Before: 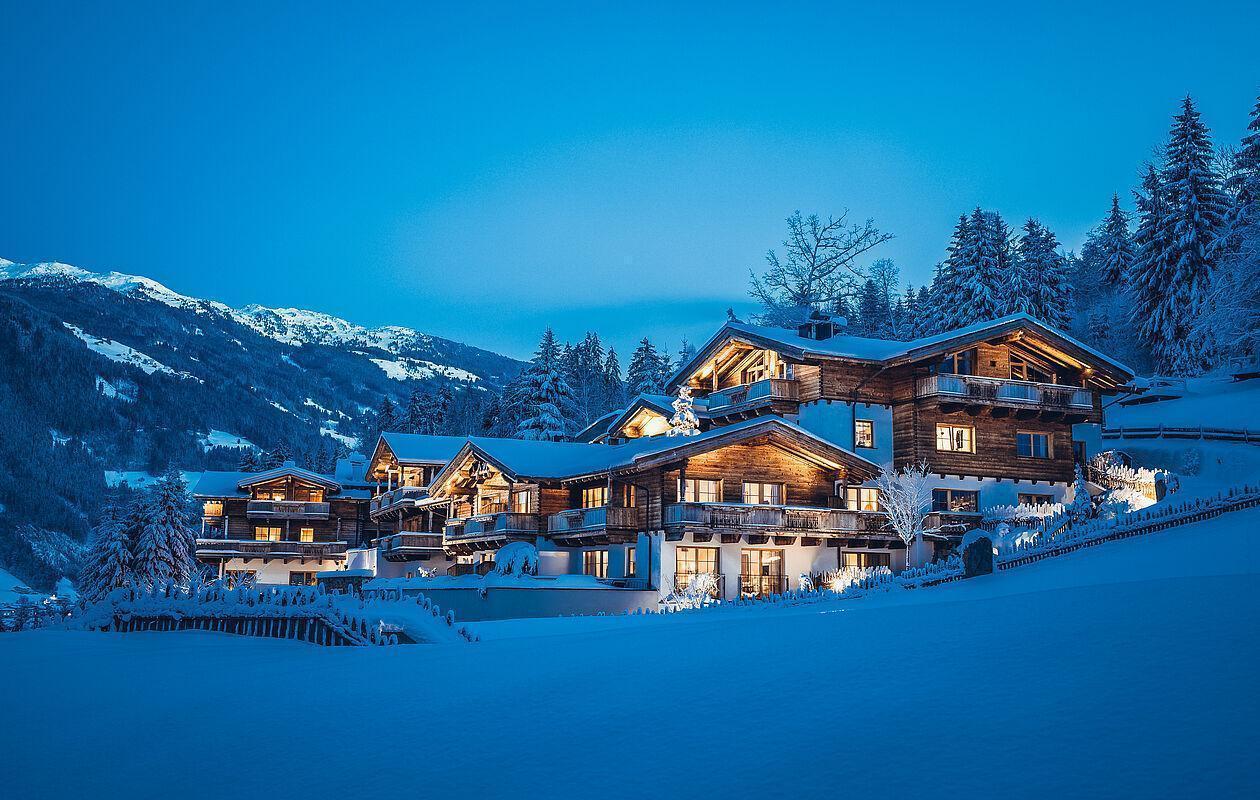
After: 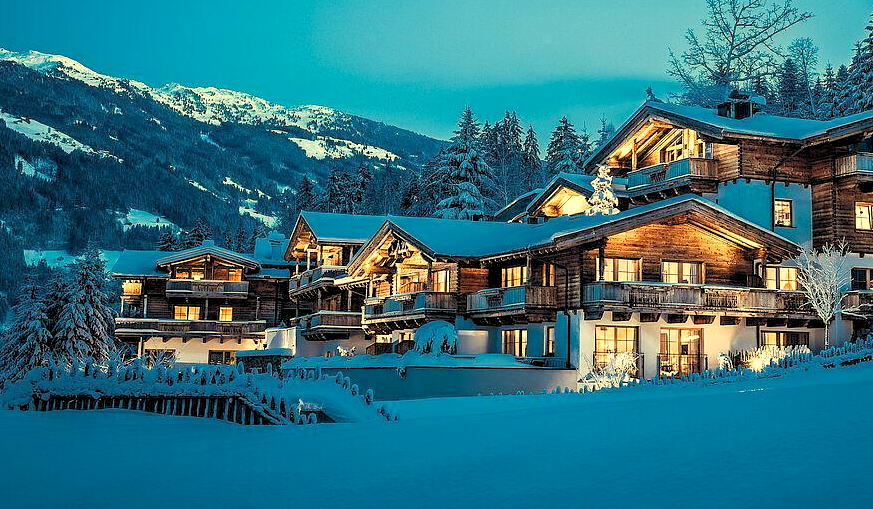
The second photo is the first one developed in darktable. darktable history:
color balance rgb: global vibrance 10%
white balance: red 1.08, blue 0.791
crop: left 6.488%, top 27.668%, right 24.183%, bottom 8.656%
rgb levels: levels [[0.01, 0.419, 0.839], [0, 0.5, 1], [0, 0.5, 1]]
